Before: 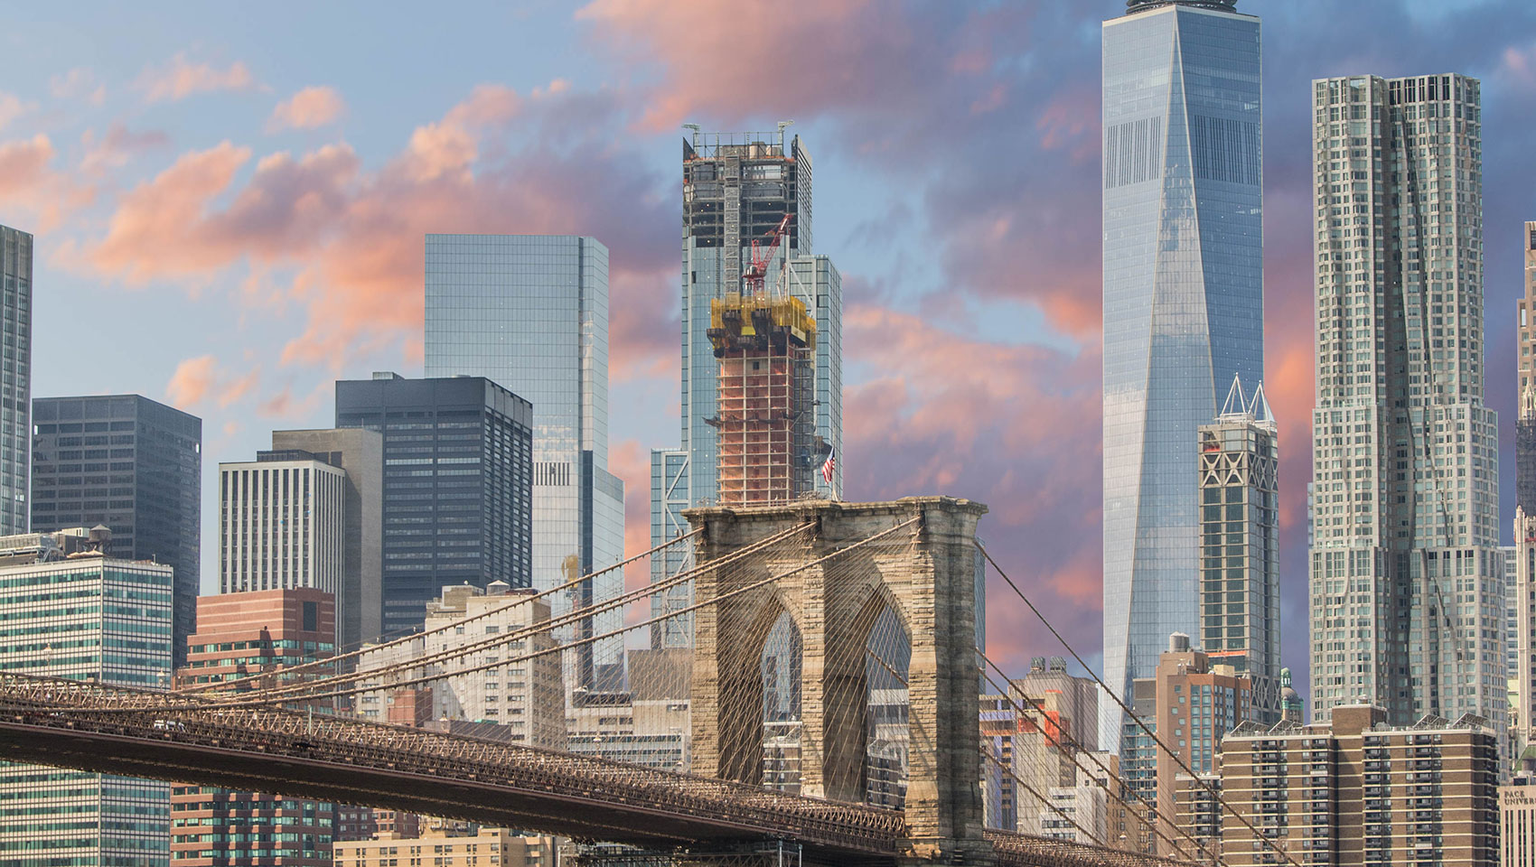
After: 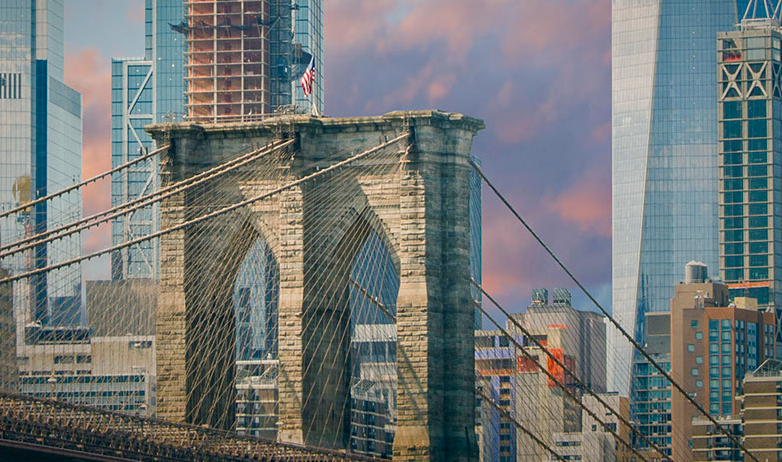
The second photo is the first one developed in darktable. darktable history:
color balance rgb: shadows lift › chroma 1.014%, shadows lift › hue 243.3°, power › luminance -7.911%, power › chroma 2.276%, power › hue 223.4°, highlights gain › chroma 2.985%, highlights gain › hue 76.43°, perceptual saturation grading › global saturation 27.413%, perceptual saturation grading › highlights -28.288%, perceptual saturation grading › mid-tones 15.832%, perceptual saturation grading › shadows 33.287%
vignetting: fall-off start 67.61%, fall-off radius 67.37%, saturation 0.377, center (-0.068, -0.304), automatic ratio true
crop: left 35.838%, top 45.757%, right 18.122%, bottom 6.056%
